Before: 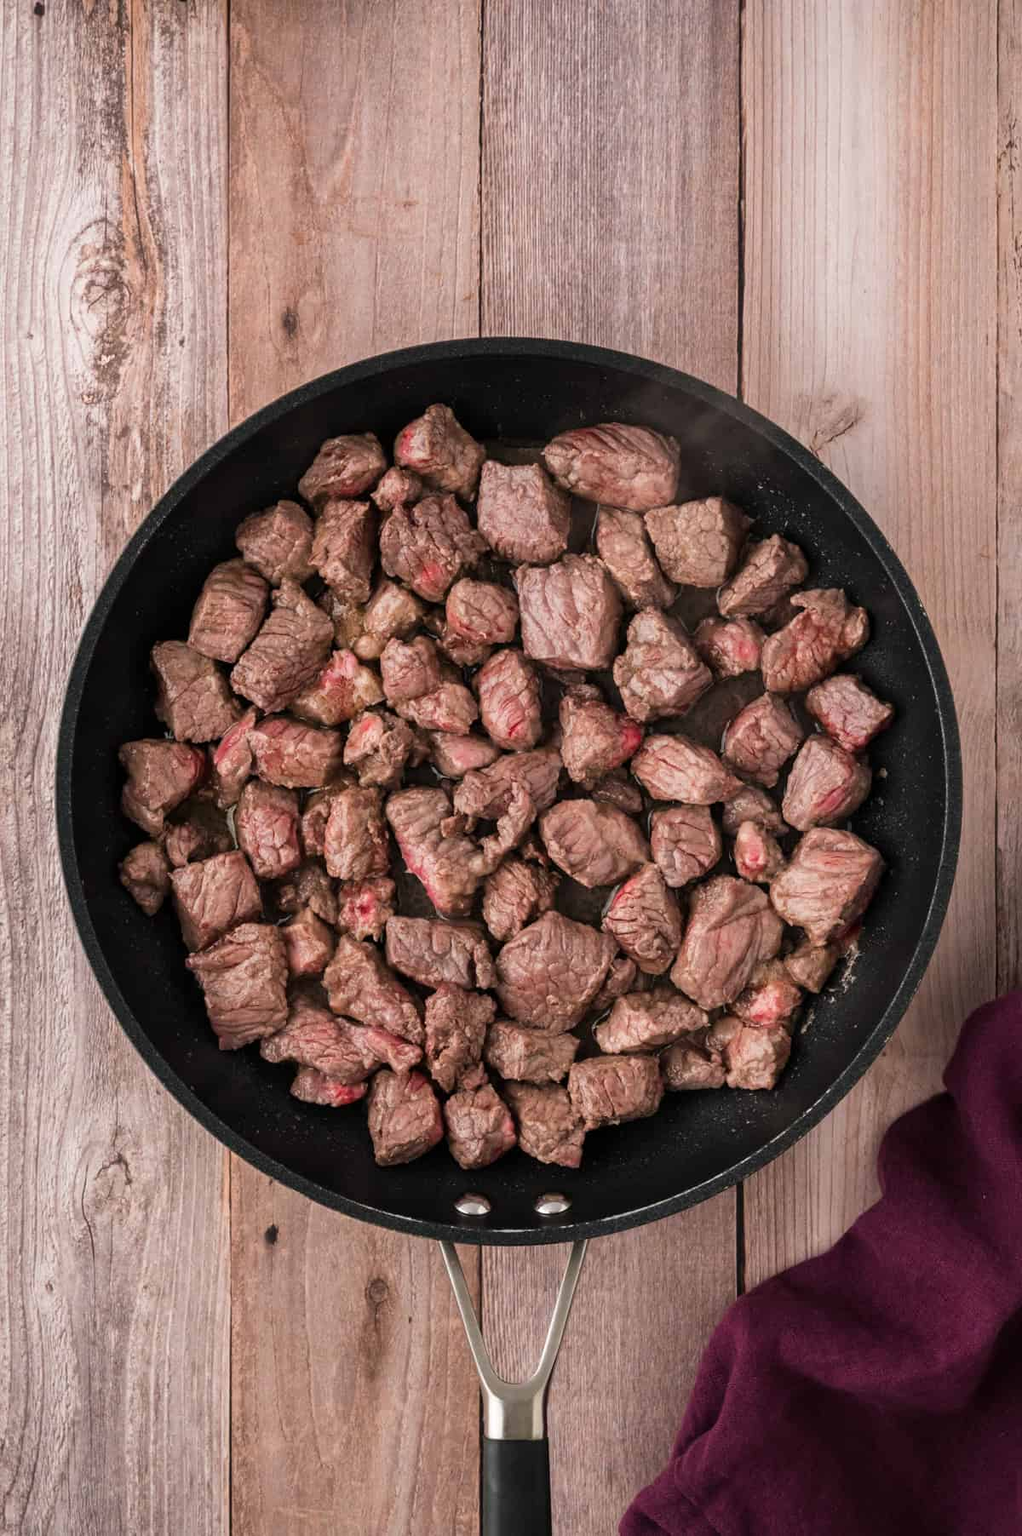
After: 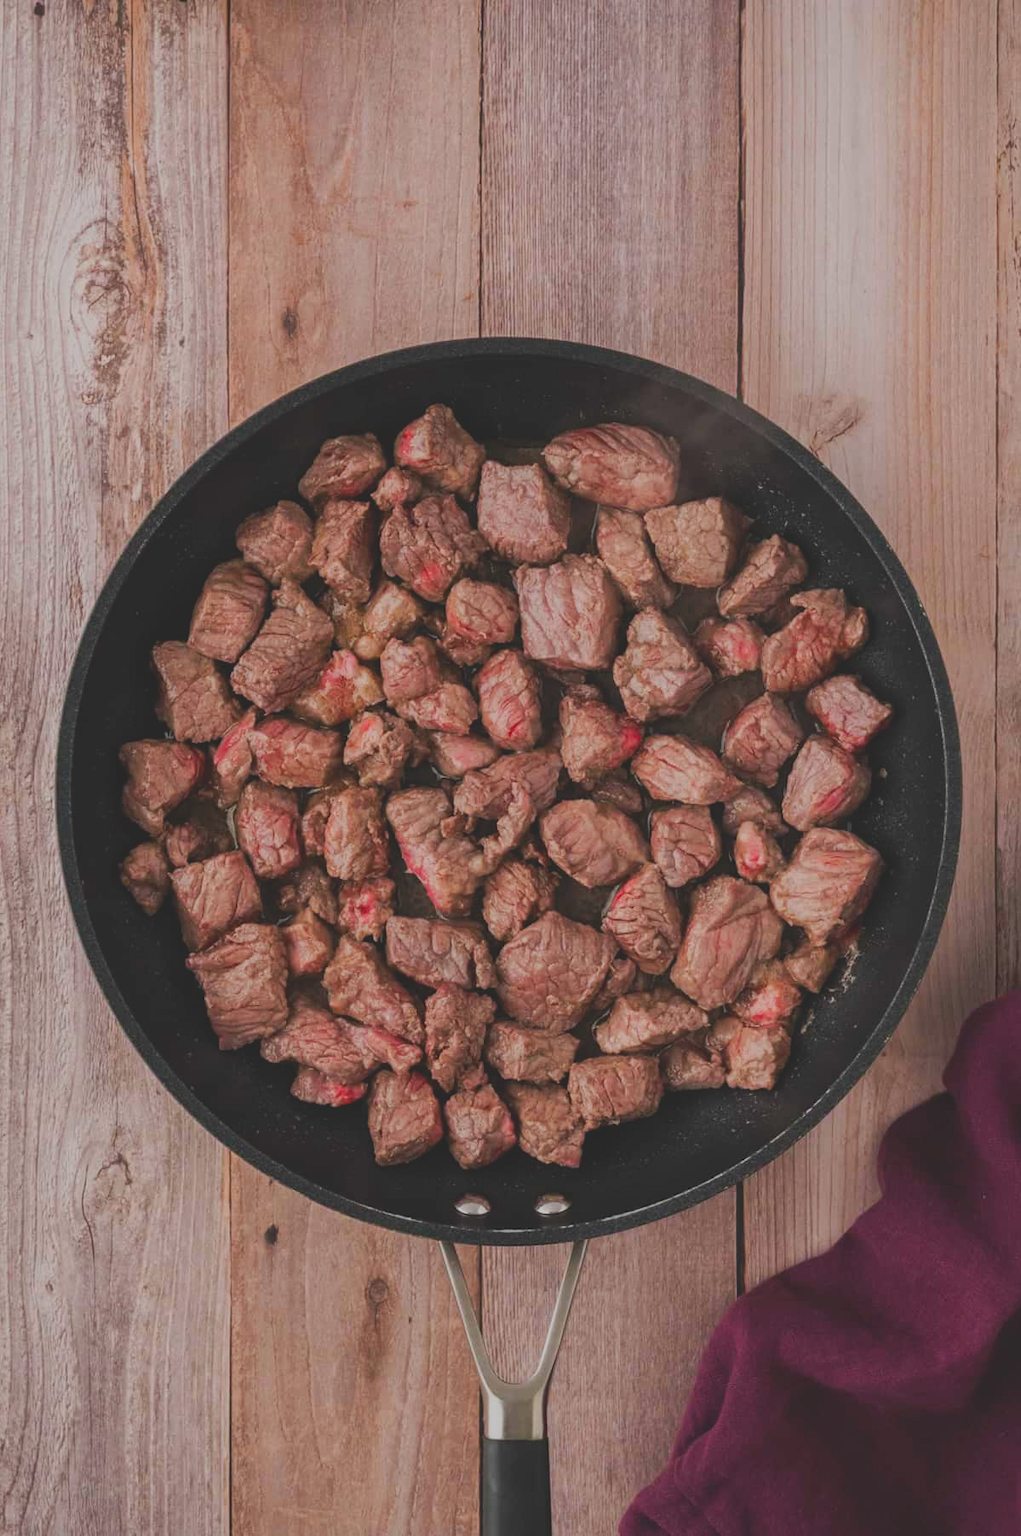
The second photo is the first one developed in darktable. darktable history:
tone curve: curves: ch0 [(0, 0) (0.003, 0.096) (0.011, 0.096) (0.025, 0.098) (0.044, 0.099) (0.069, 0.106) (0.1, 0.128) (0.136, 0.153) (0.177, 0.186) (0.224, 0.218) (0.277, 0.265) (0.335, 0.316) (0.399, 0.374) (0.468, 0.445) (0.543, 0.526) (0.623, 0.605) (0.709, 0.681) (0.801, 0.758) (0.898, 0.819) (1, 1)], preserve colors none
vibrance: vibrance 22%
contrast brightness saturation: contrast -0.28
